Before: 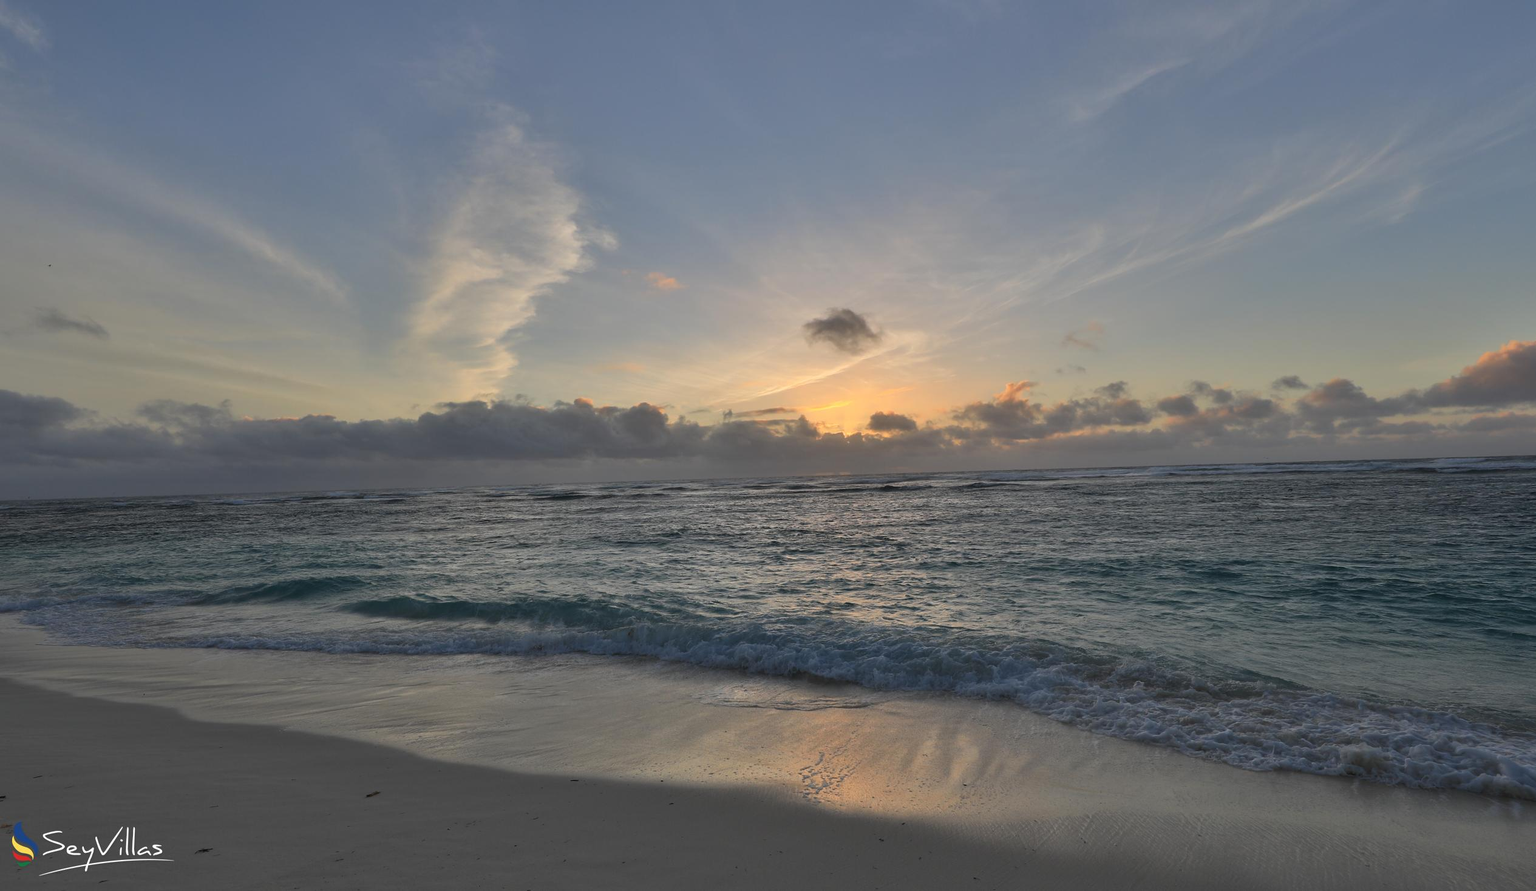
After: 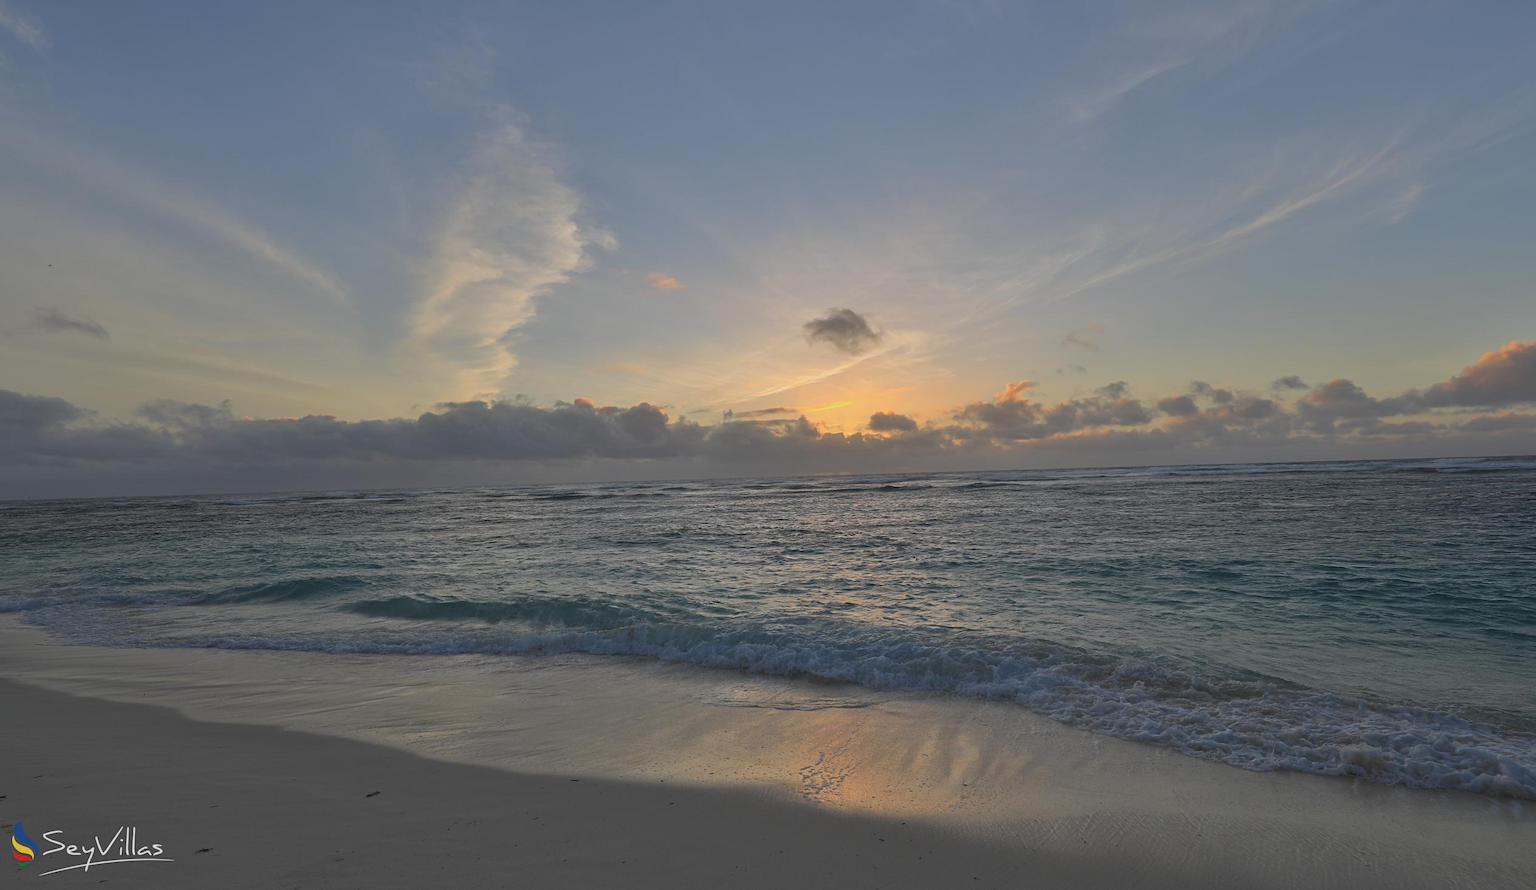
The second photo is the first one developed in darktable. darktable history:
exposure: black level correction 0, compensate exposure bias true, compensate highlight preservation false
contrast equalizer: octaves 7, y [[0.439, 0.44, 0.442, 0.457, 0.493, 0.498], [0.5 ×6], [0.5 ×6], [0 ×6], [0 ×6]]
